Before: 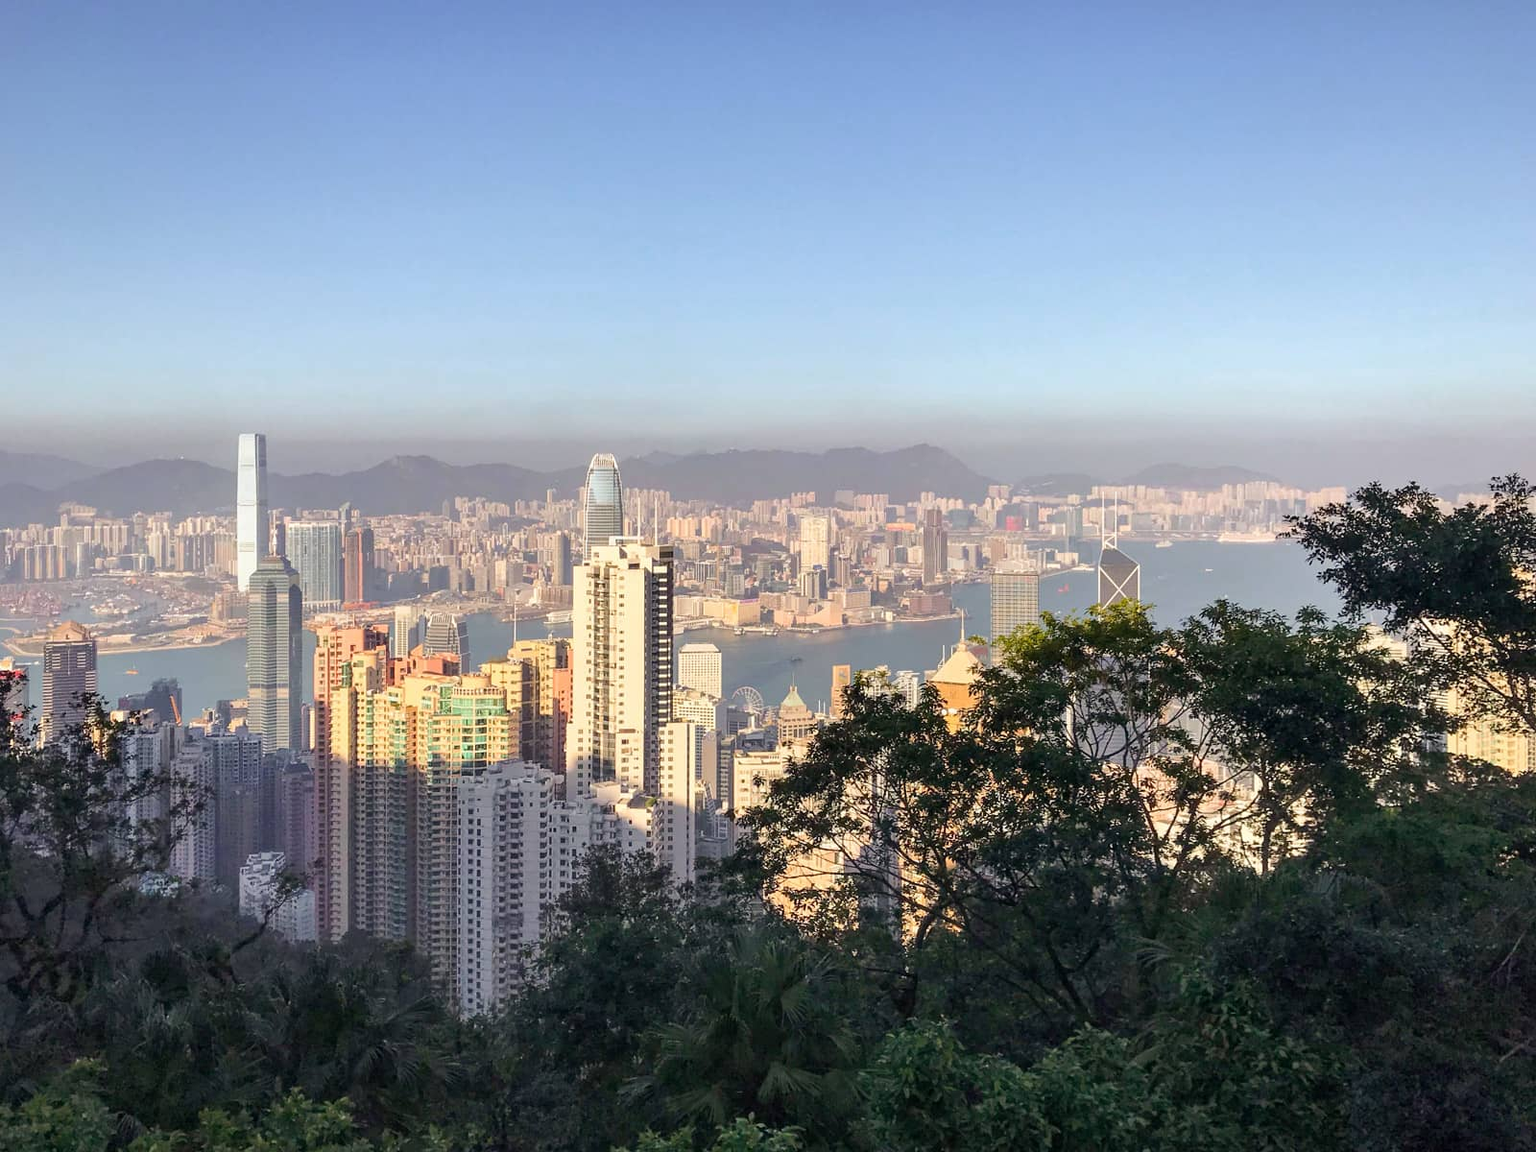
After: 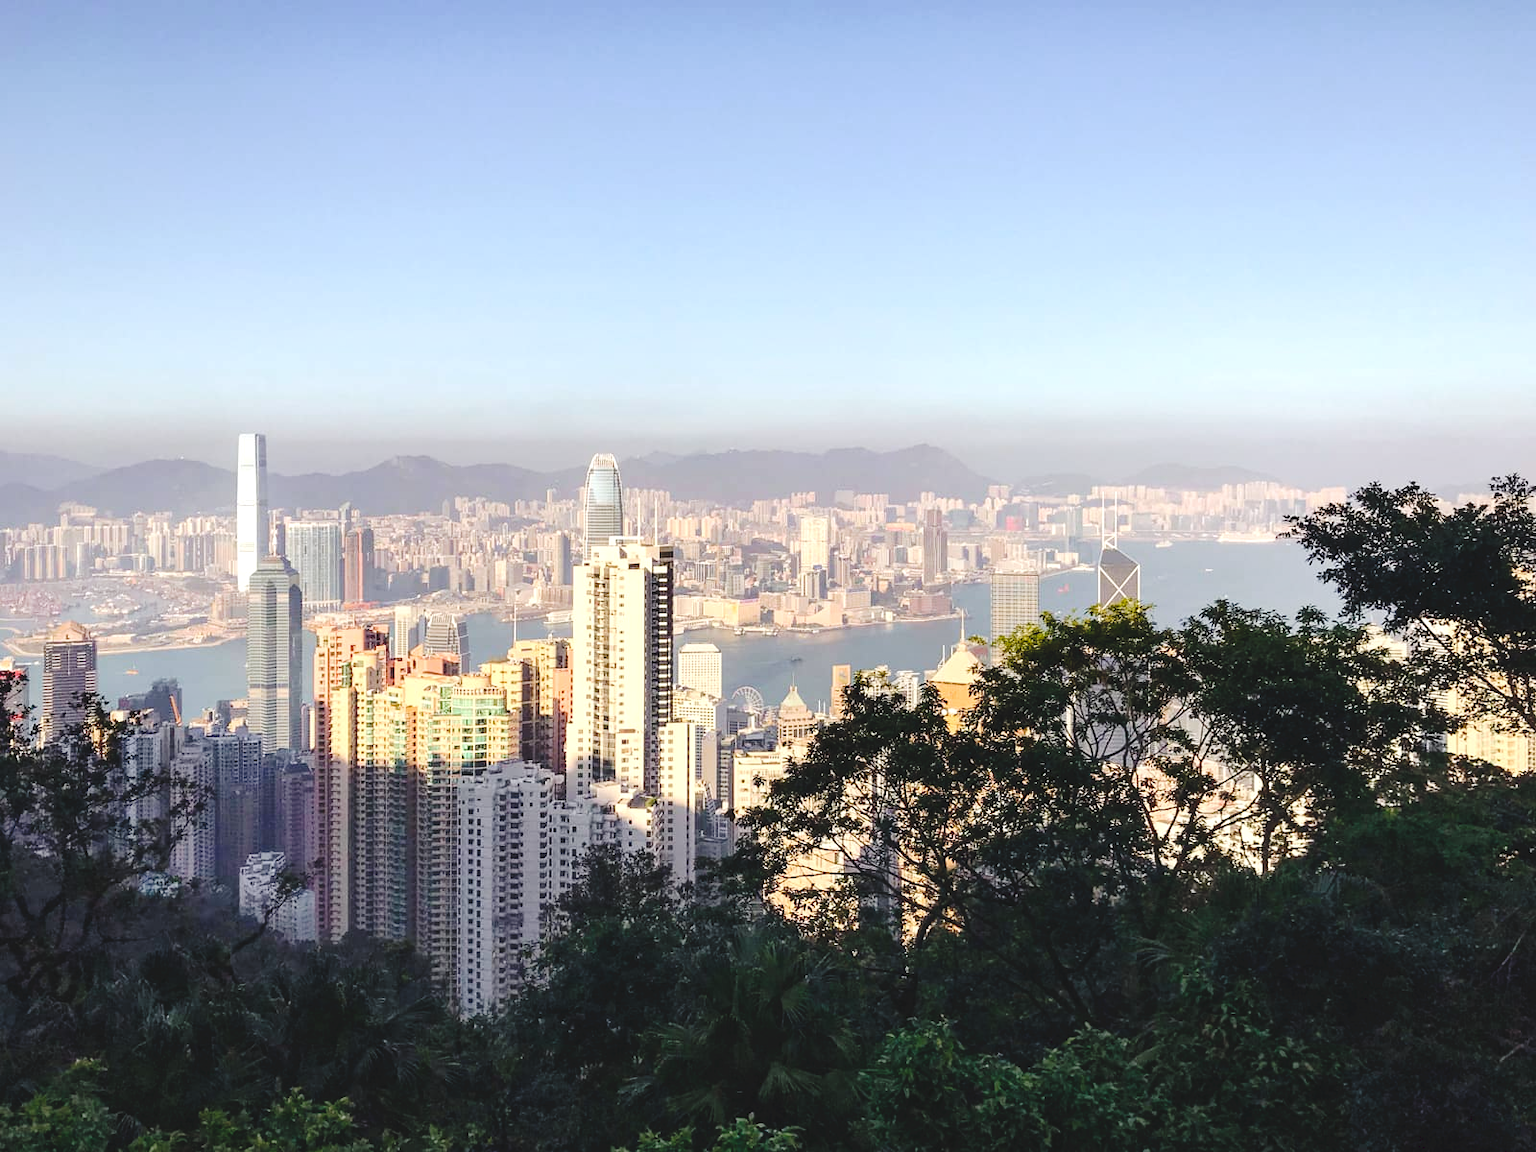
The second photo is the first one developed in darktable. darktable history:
tone curve: curves: ch0 [(0, 0) (0.003, 0.074) (0.011, 0.079) (0.025, 0.083) (0.044, 0.095) (0.069, 0.097) (0.1, 0.11) (0.136, 0.131) (0.177, 0.159) (0.224, 0.209) (0.277, 0.279) (0.335, 0.367) (0.399, 0.455) (0.468, 0.538) (0.543, 0.621) (0.623, 0.699) (0.709, 0.782) (0.801, 0.848) (0.898, 0.924) (1, 1)], preserve colors none
tone equalizer: -8 EV -0.001 EV, -7 EV 0.001 EV, -6 EV -0.002 EV, -5 EV -0.003 EV, -4 EV -0.062 EV, -3 EV -0.222 EV, -2 EV -0.267 EV, -1 EV 0.105 EV, +0 EV 0.303 EV
